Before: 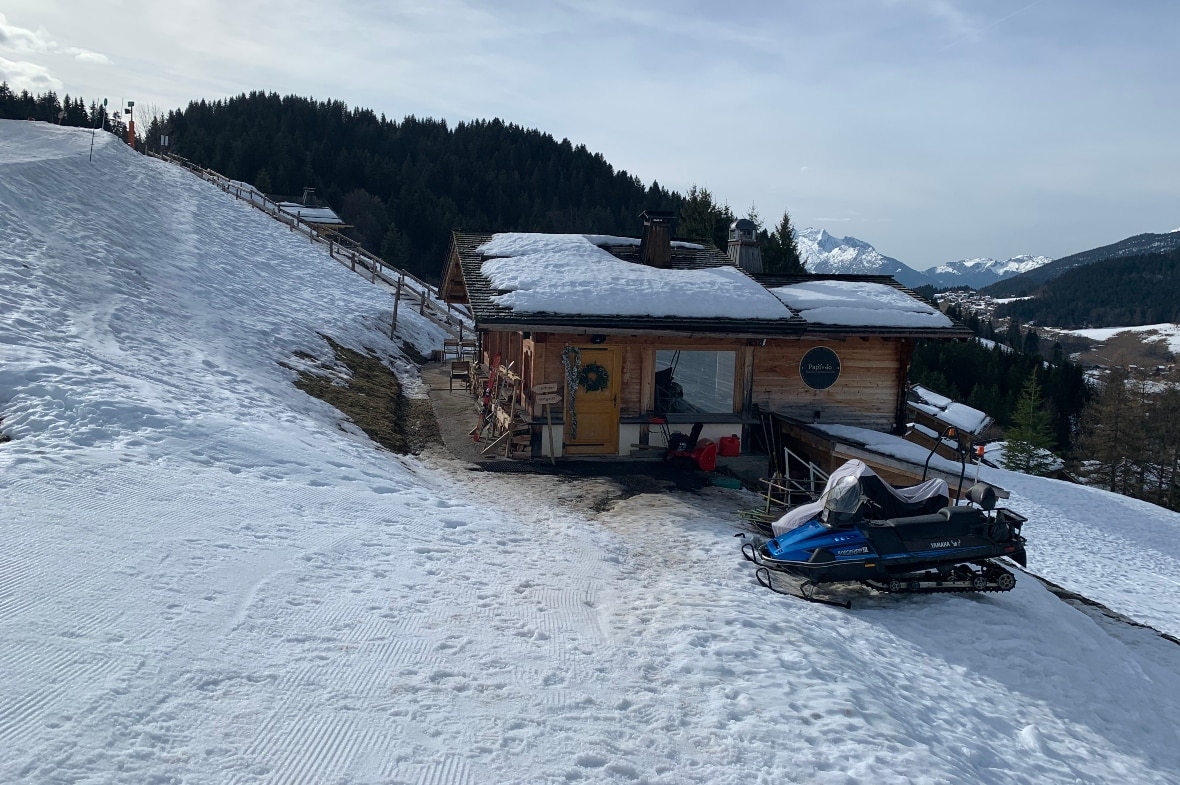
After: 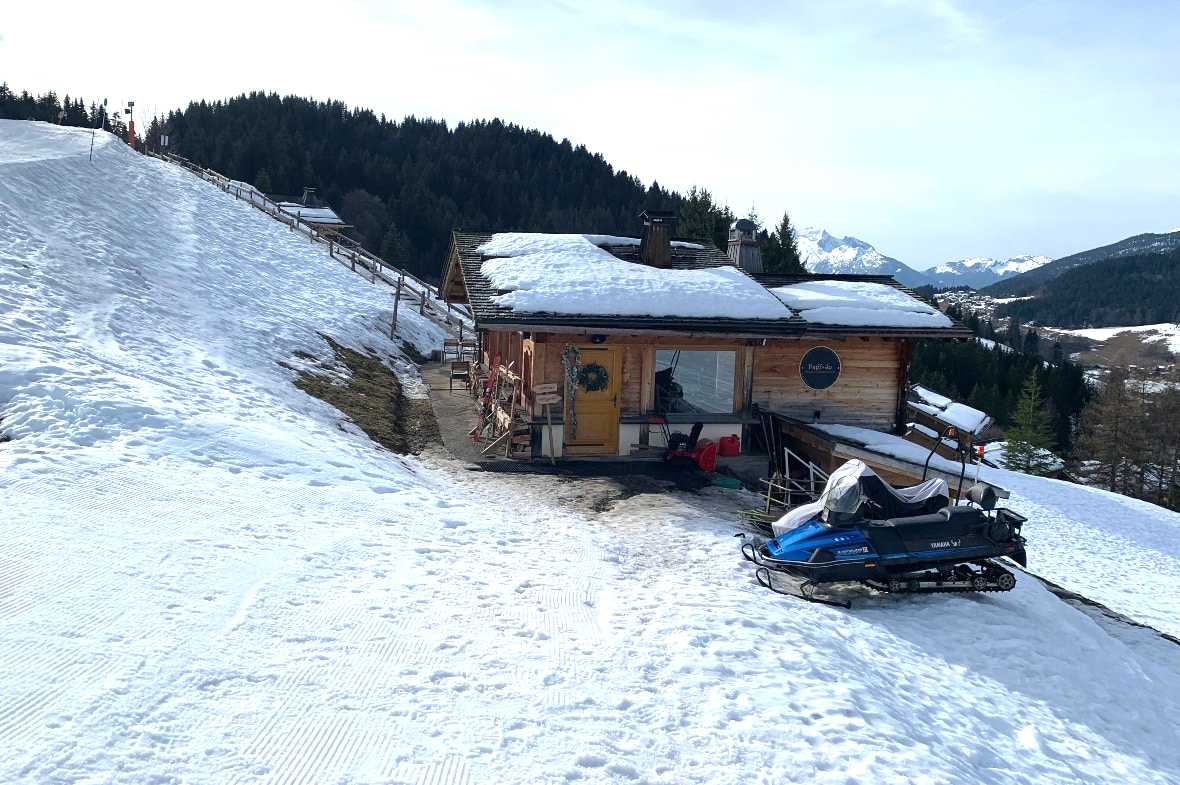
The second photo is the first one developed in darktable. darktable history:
exposure: black level correction 0, exposure 0.896 EV, compensate exposure bias true, compensate highlight preservation false
